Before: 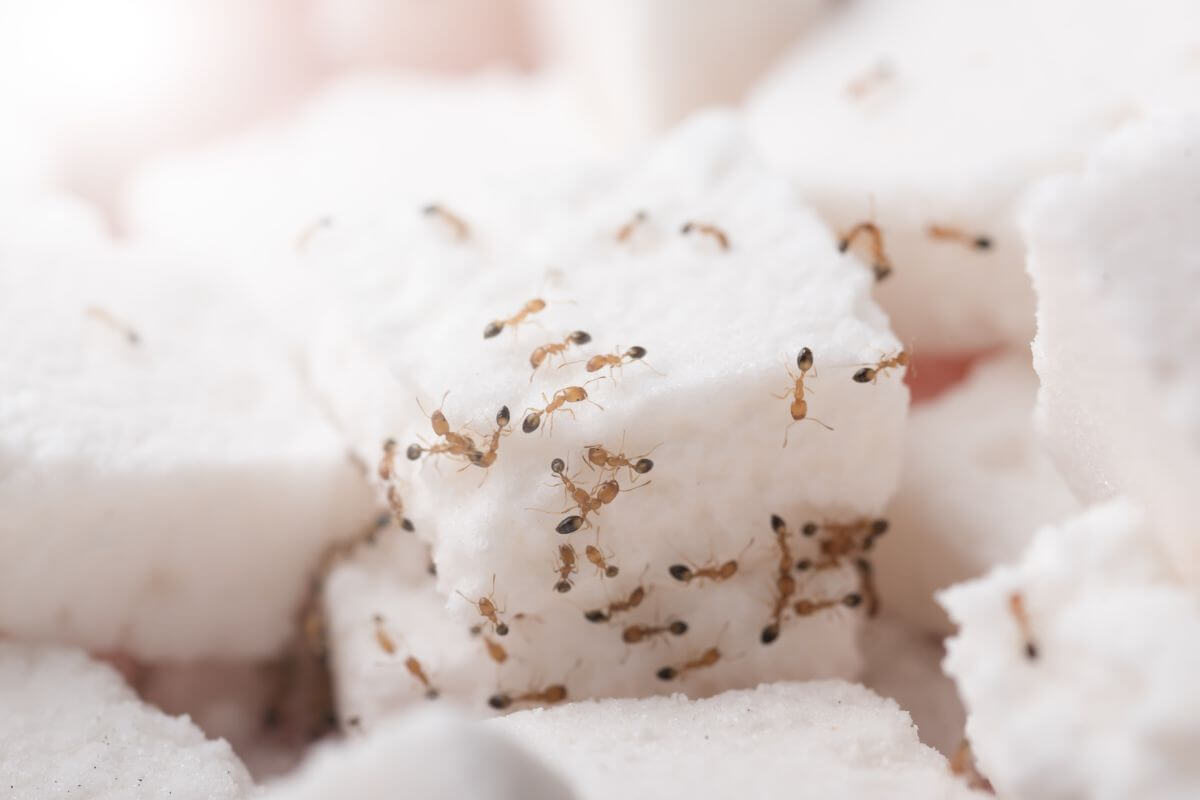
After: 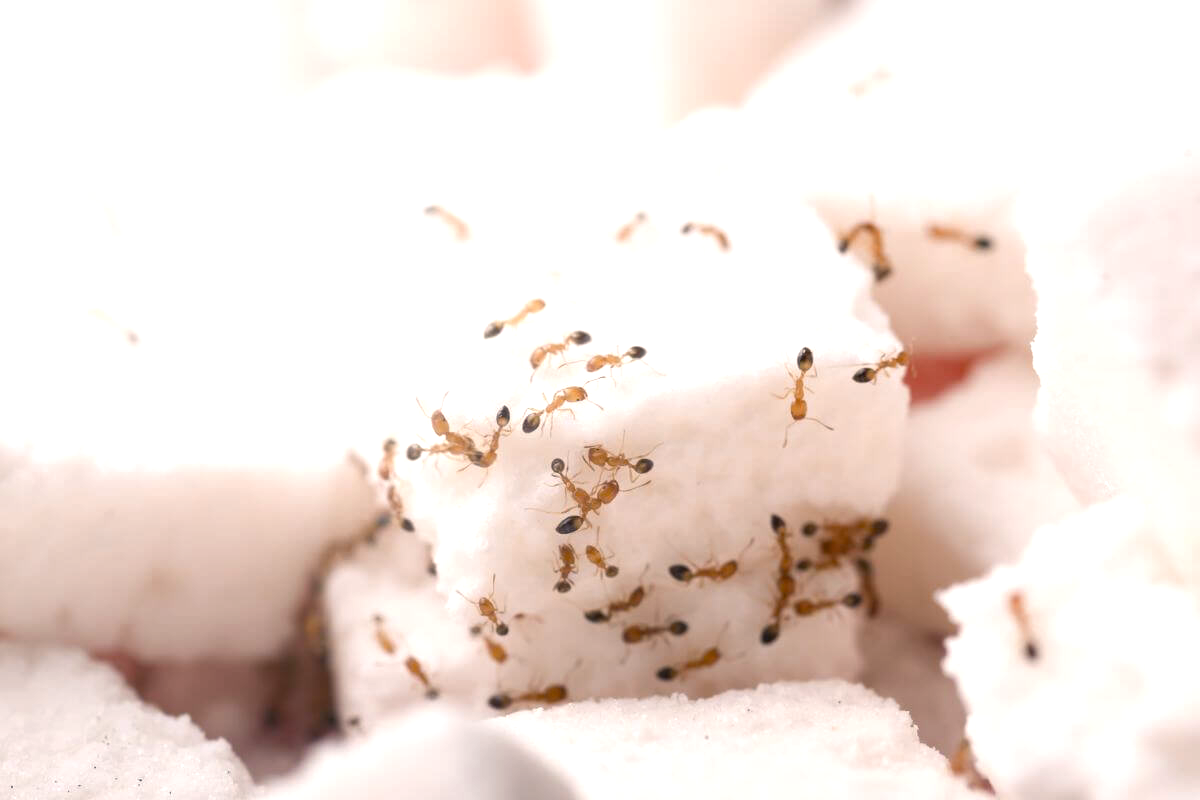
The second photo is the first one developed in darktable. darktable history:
color balance rgb: shadows lift › chroma 4.21%, shadows lift › hue 252.22°, highlights gain › chroma 1.36%, highlights gain › hue 50.24°, perceptual saturation grading › mid-tones 6.33%, perceptual saturation grading › shadows 72.44%, perceptual brilliance grading › highlights 11.59%, contrast 5.05%
